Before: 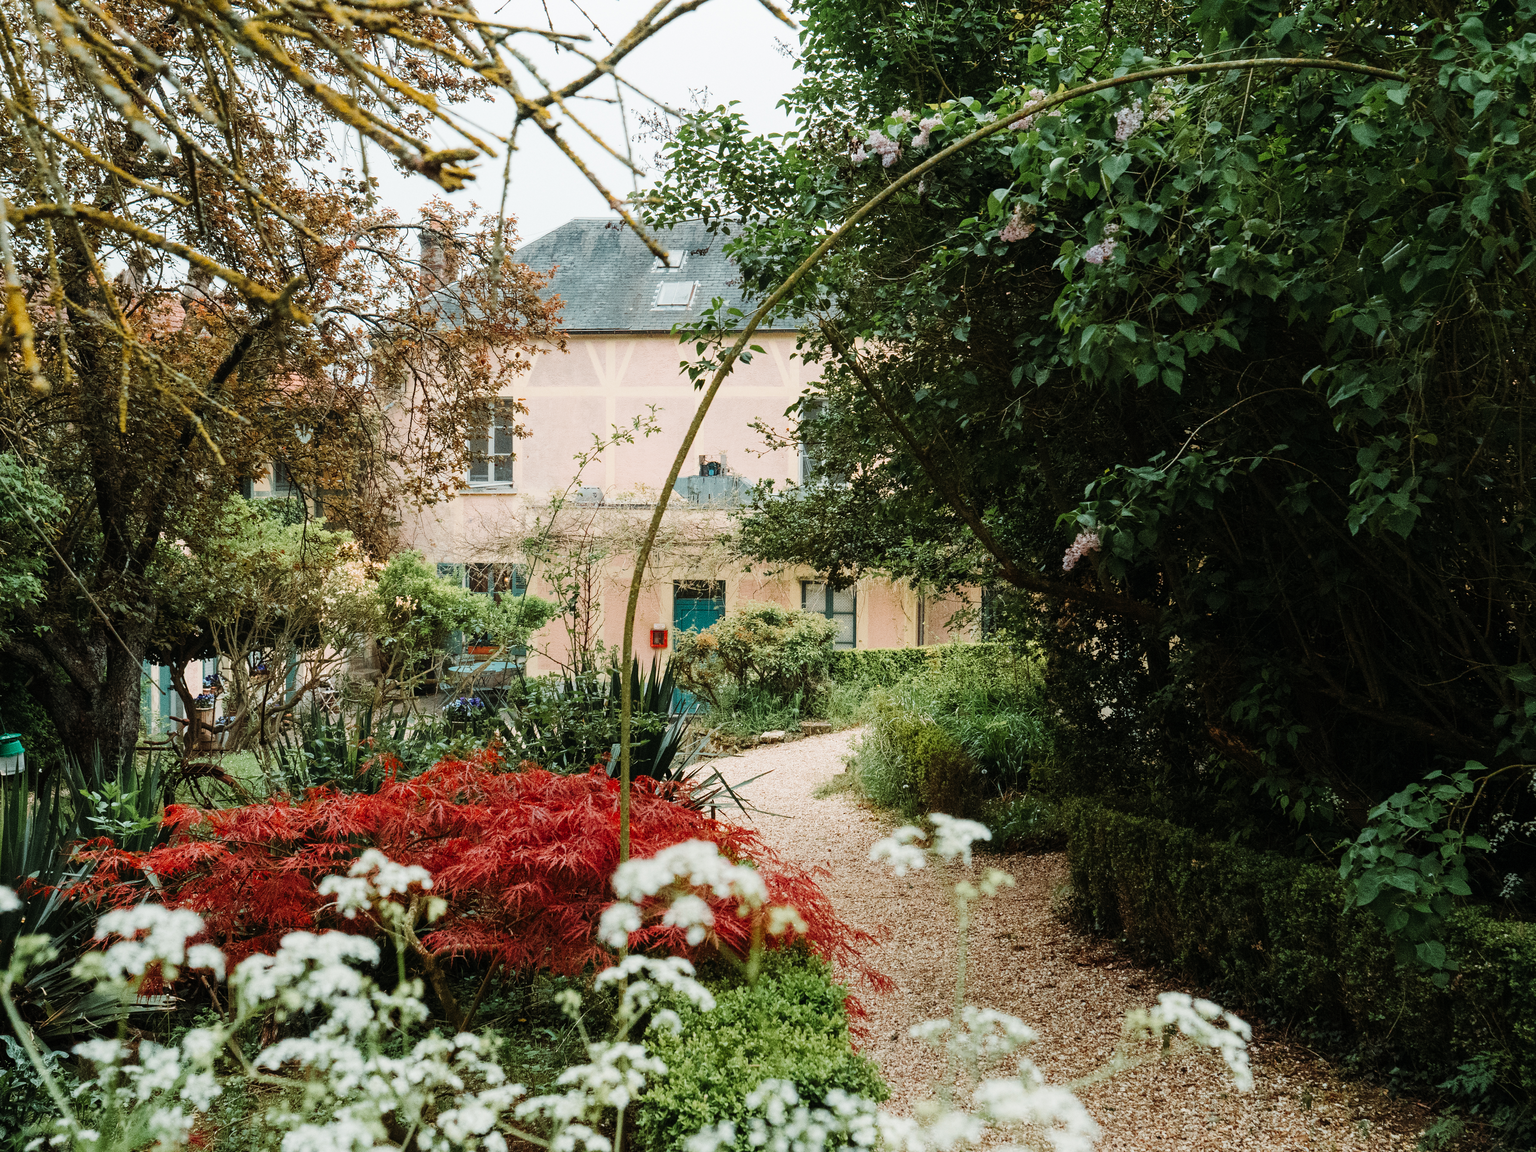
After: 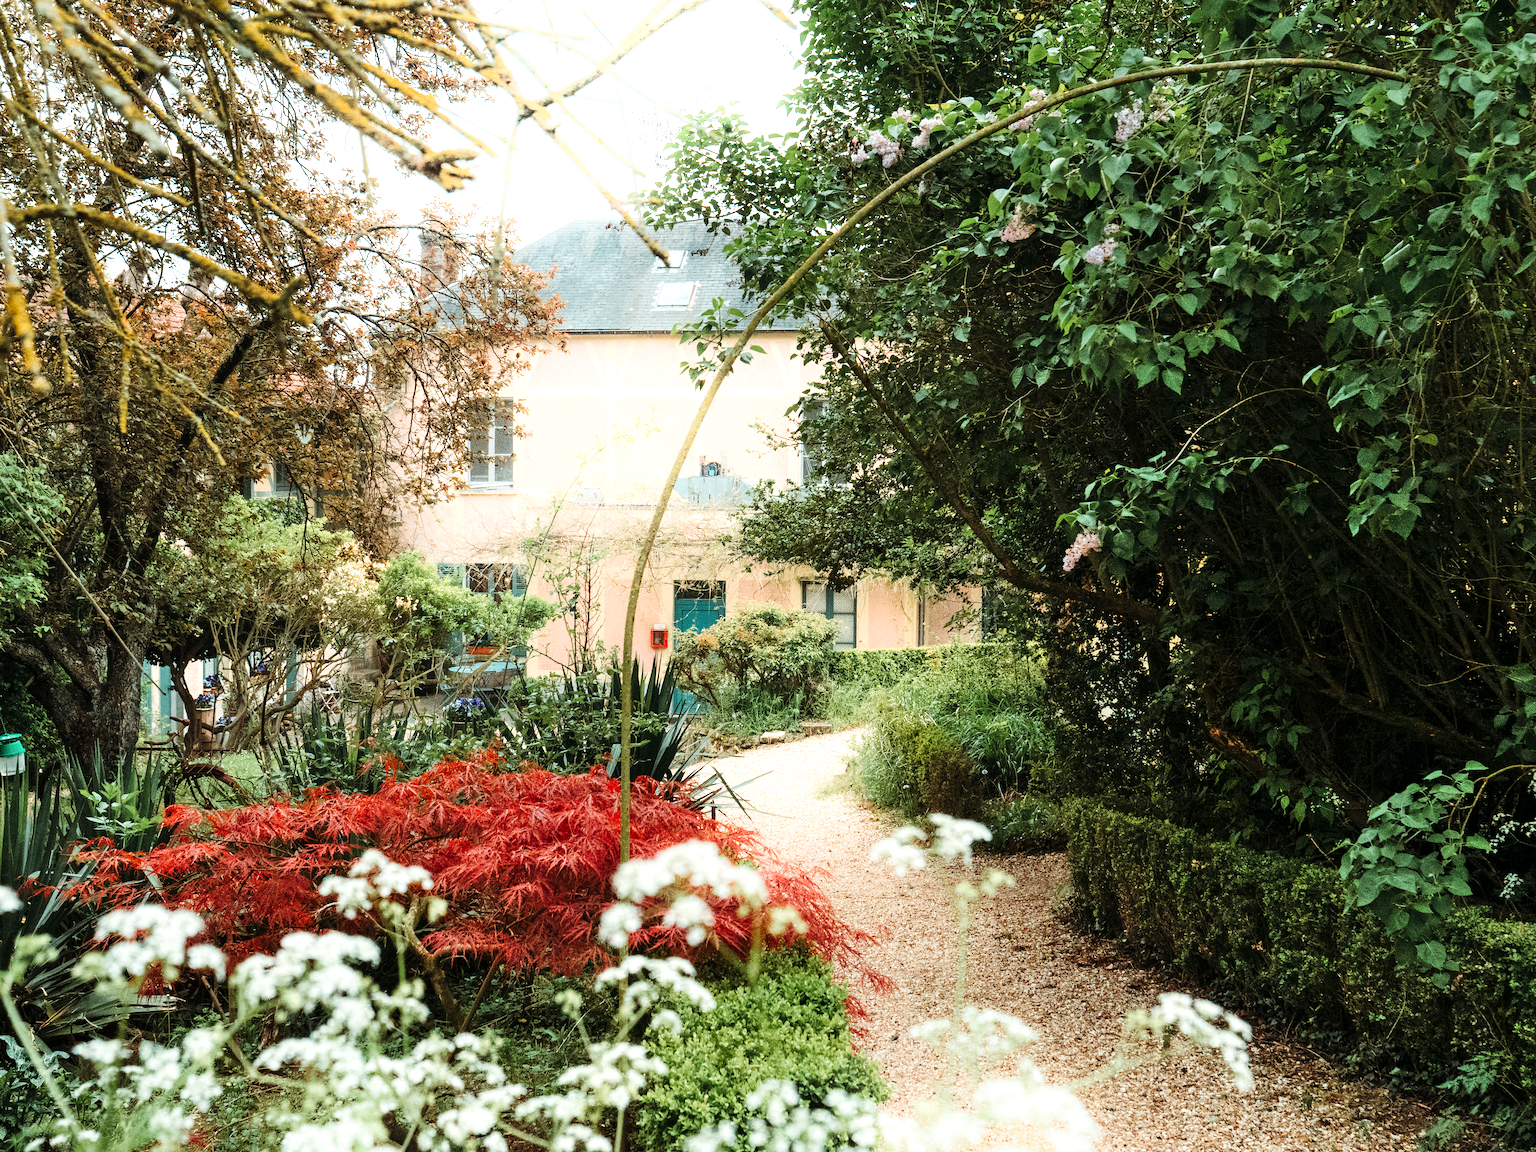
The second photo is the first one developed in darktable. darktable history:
exposure: black level correction 0.001, exposure 0.5 EV, compensate exposure bias true, compensate highlight preservation false
shadows and highlights: highlights 70.7, soften with gaussian
